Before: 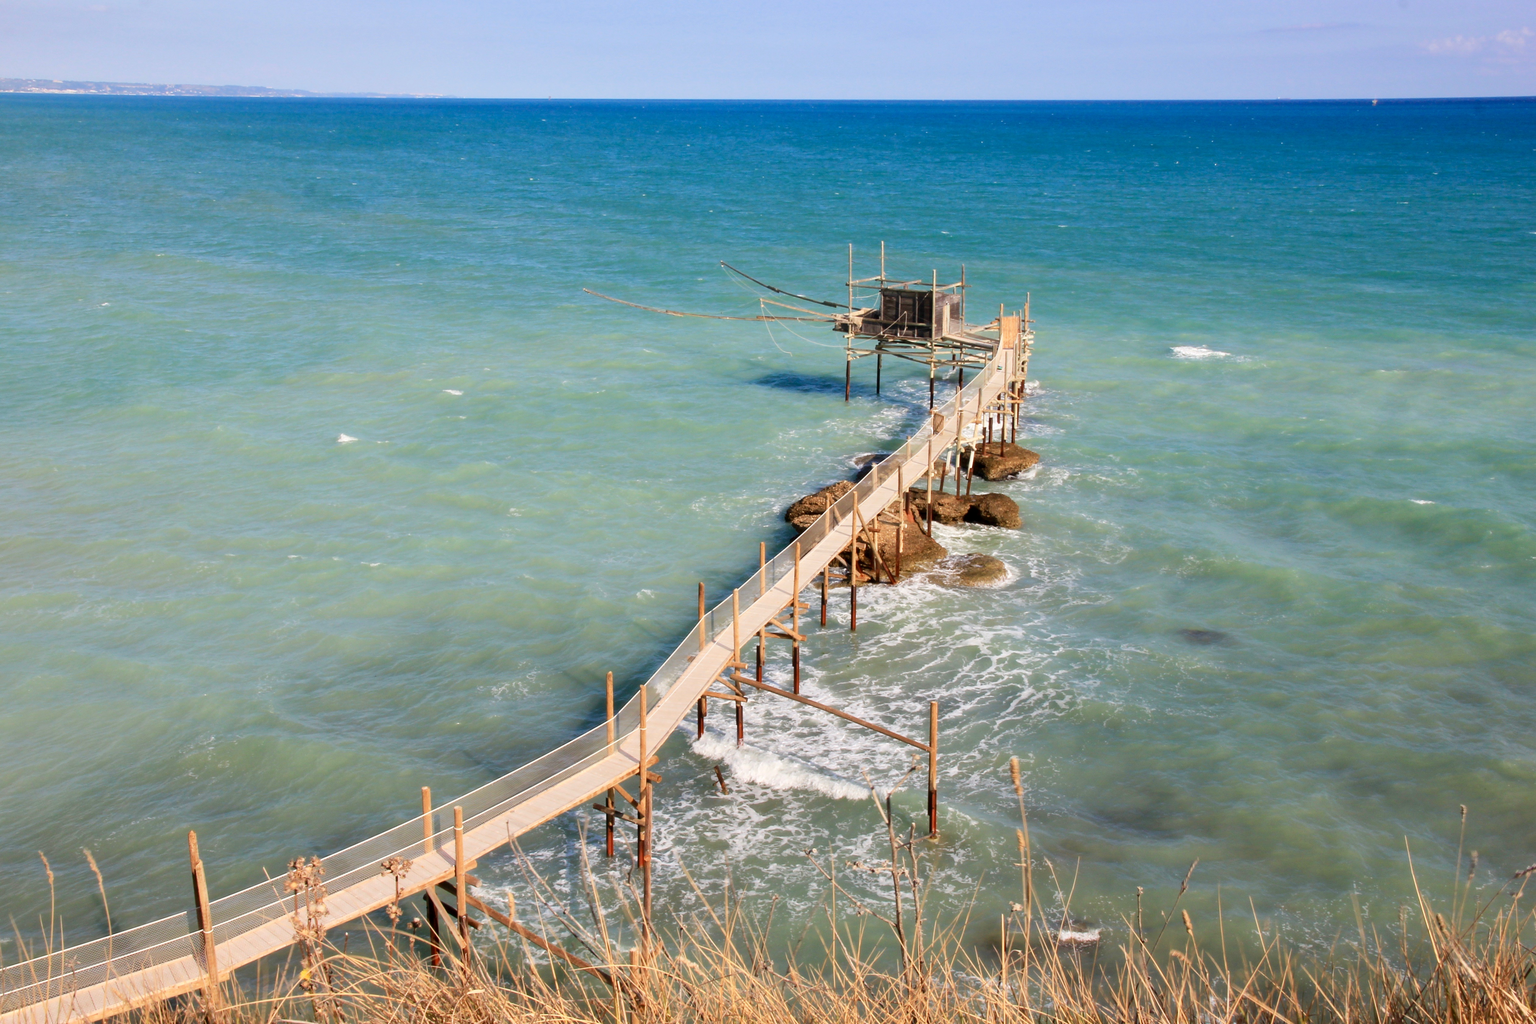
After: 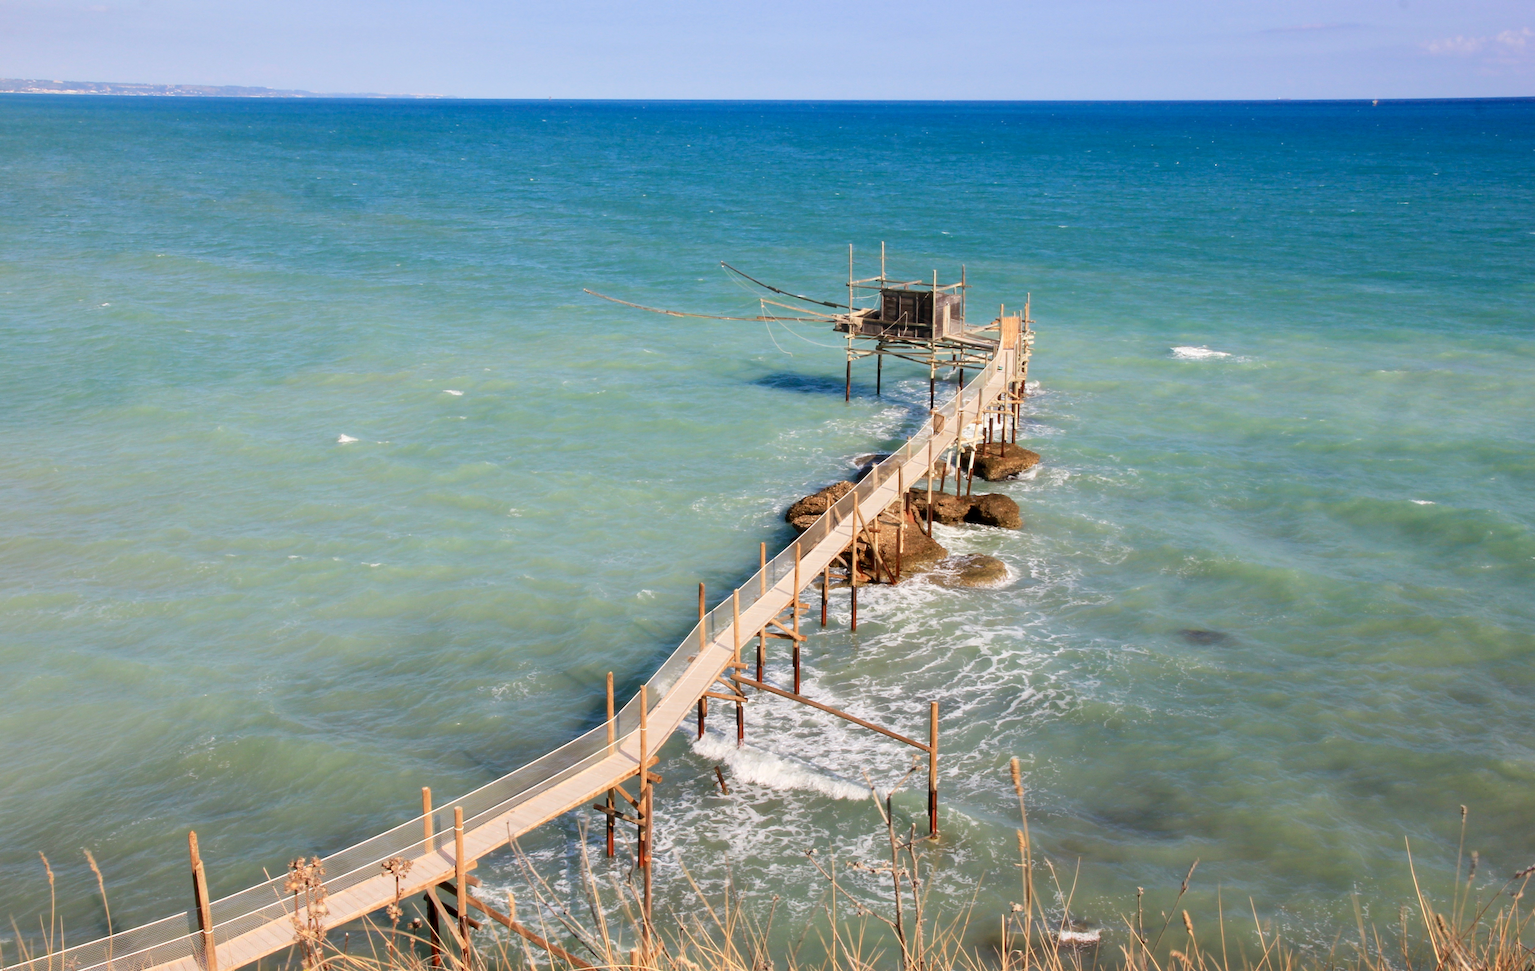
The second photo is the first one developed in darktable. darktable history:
crop and rotate: top 0.001%, bottom 5.097%
